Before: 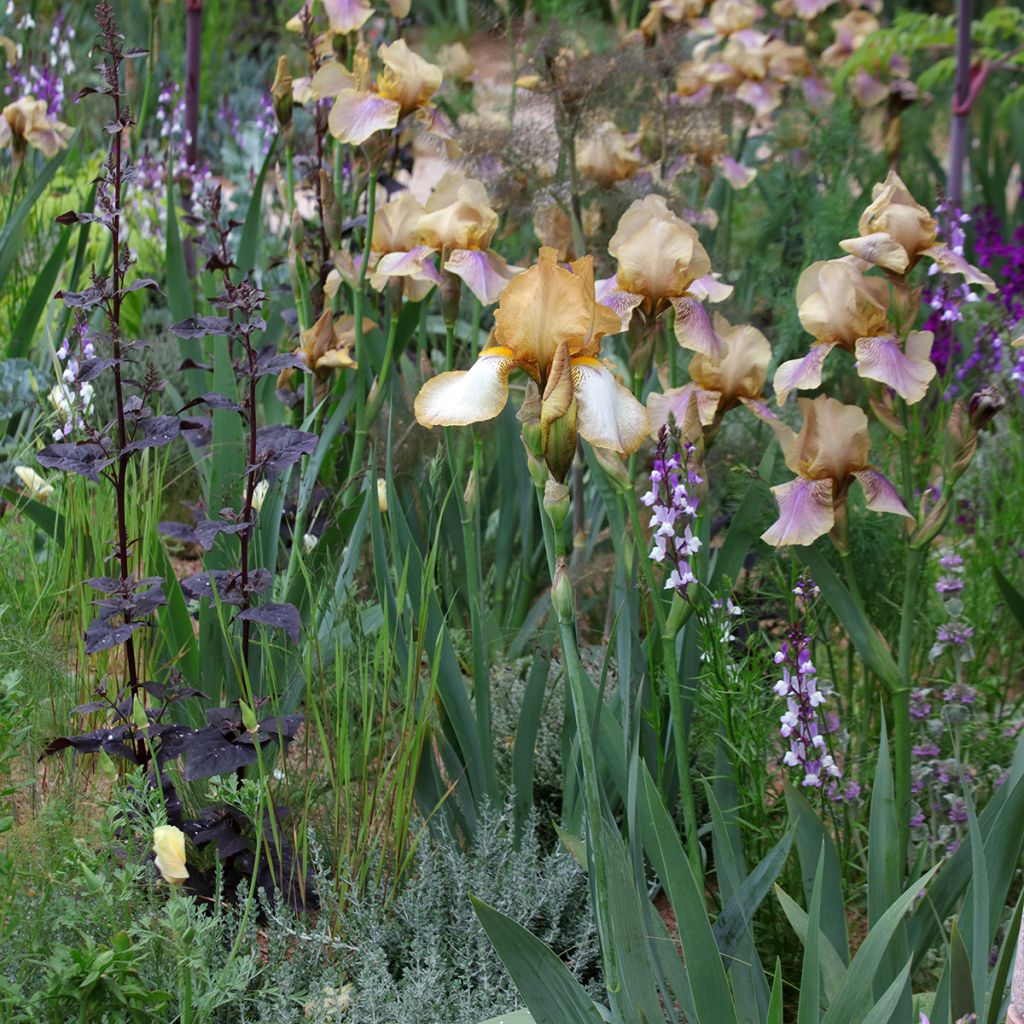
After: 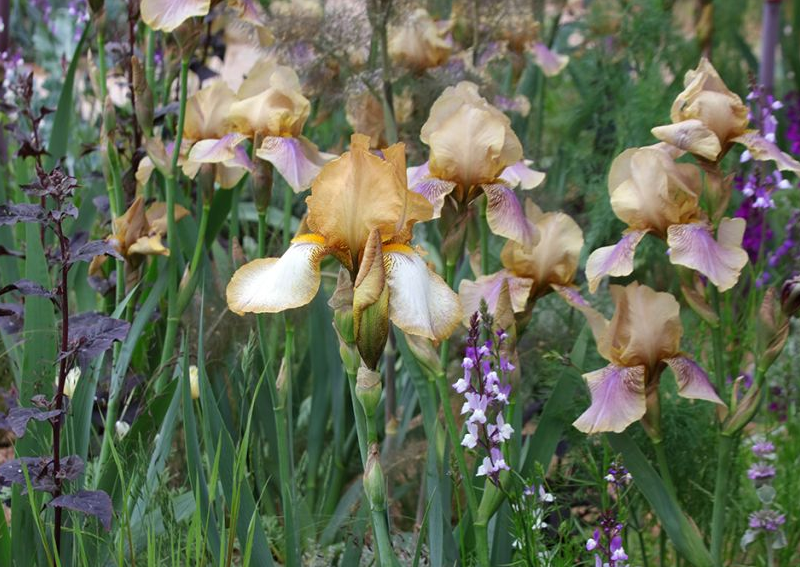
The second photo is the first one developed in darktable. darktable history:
crop: left 18.426%, top 11.093%, right 2.065%, bottom 33.527%
